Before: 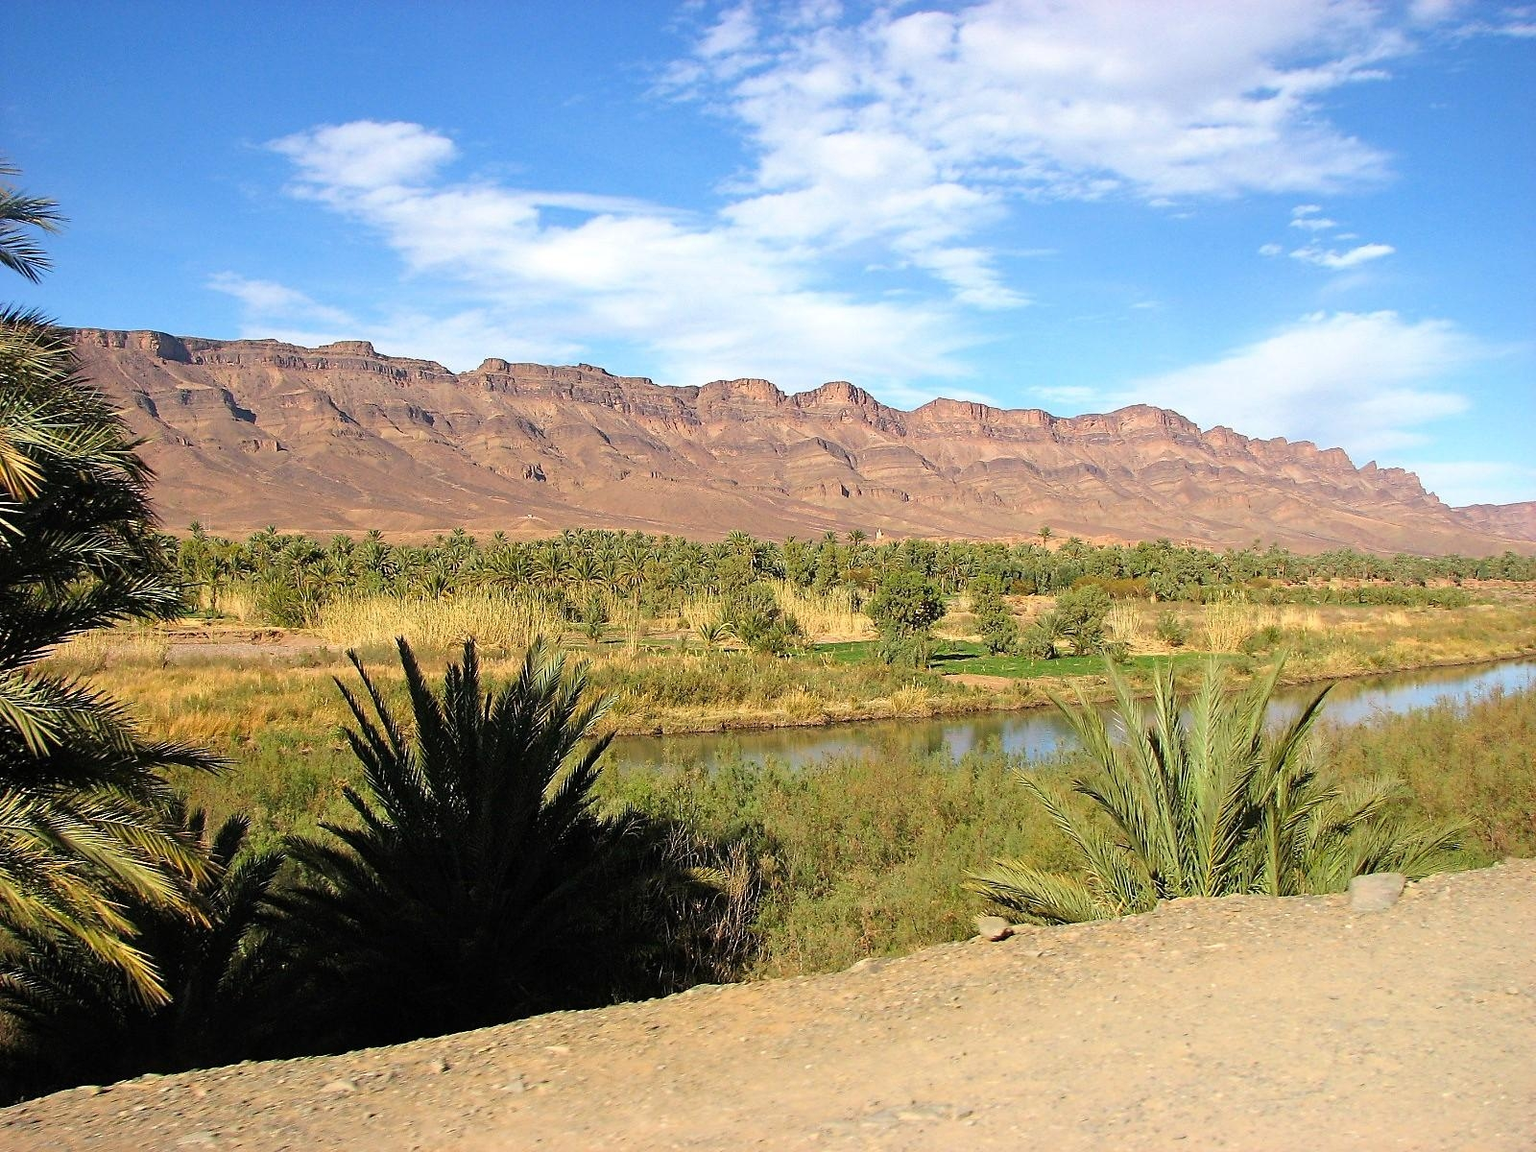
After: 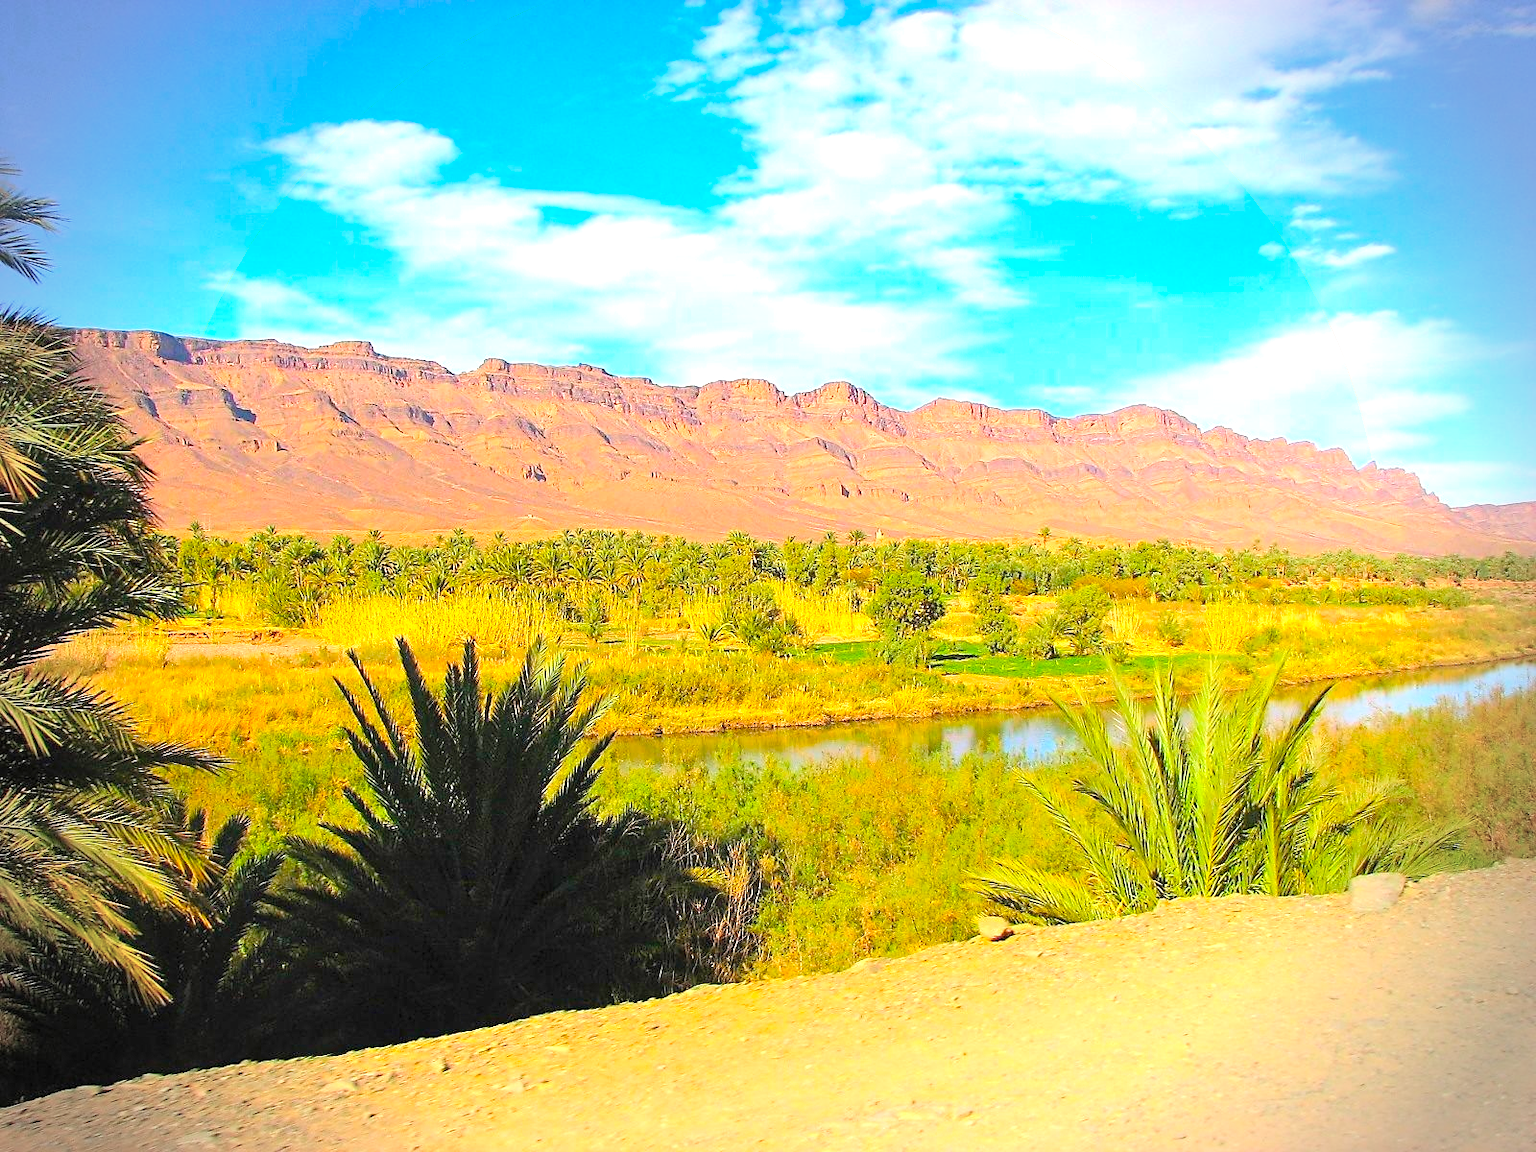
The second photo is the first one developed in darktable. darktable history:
exposure: black level correction 0, exposure 0.699 EV, compensate highlight preservation false
contrast brightness saturation: contrast 0.069, brightness 0.174, saturation 0.412
vignetting: fall-off radius 32.68%, unbound false
color balance rgb: highlights gain › luminance 14.889%, perceptual saturation grading › global saturation 30.438%, contrast -9.708%
